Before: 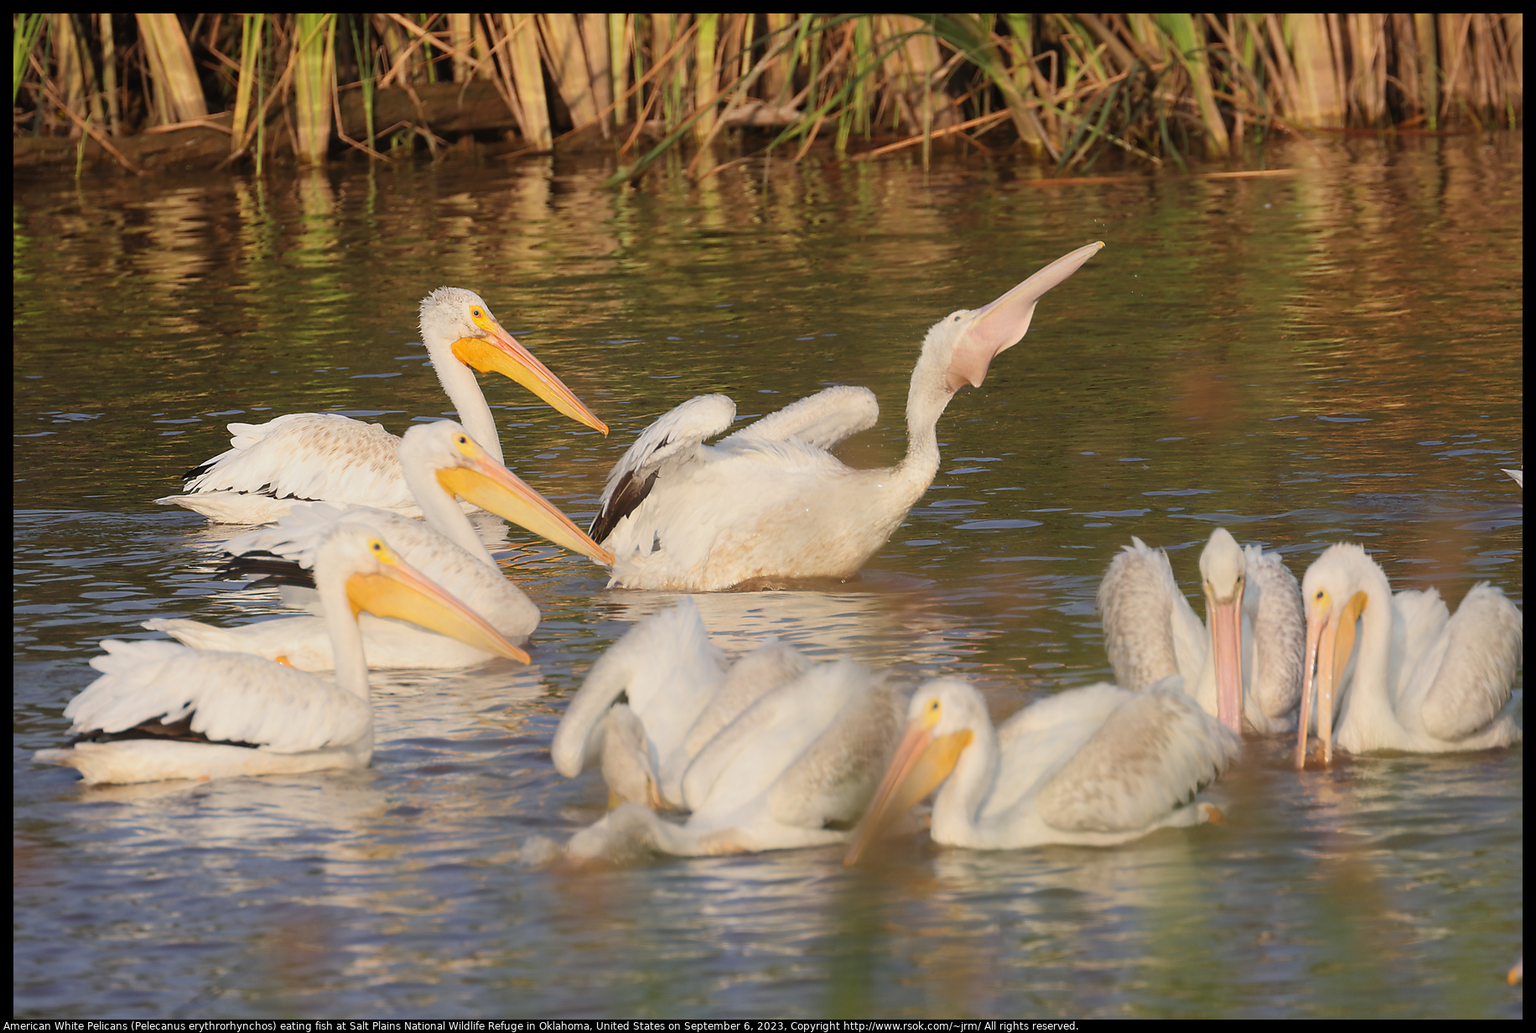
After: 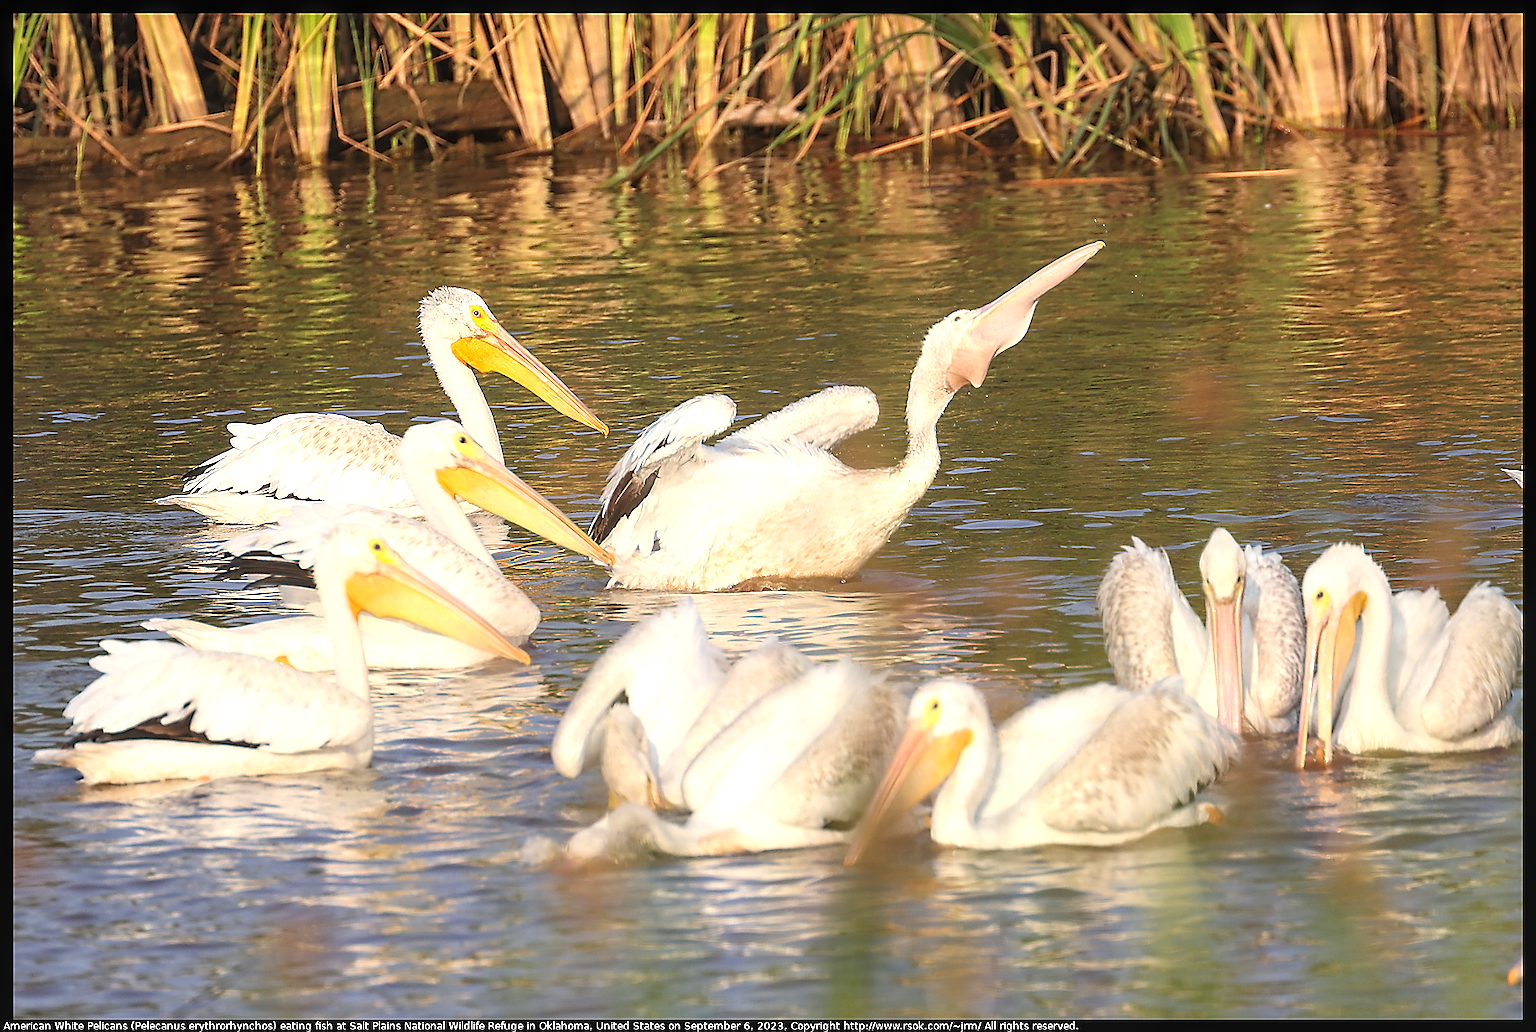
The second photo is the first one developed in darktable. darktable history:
sharpen: radius 1.356, amount 1.266, threshold 0.651
exposure: black level correction 0, exposure 0.895 EV, compensate highlight preservation false
local contrast: detail 117%
